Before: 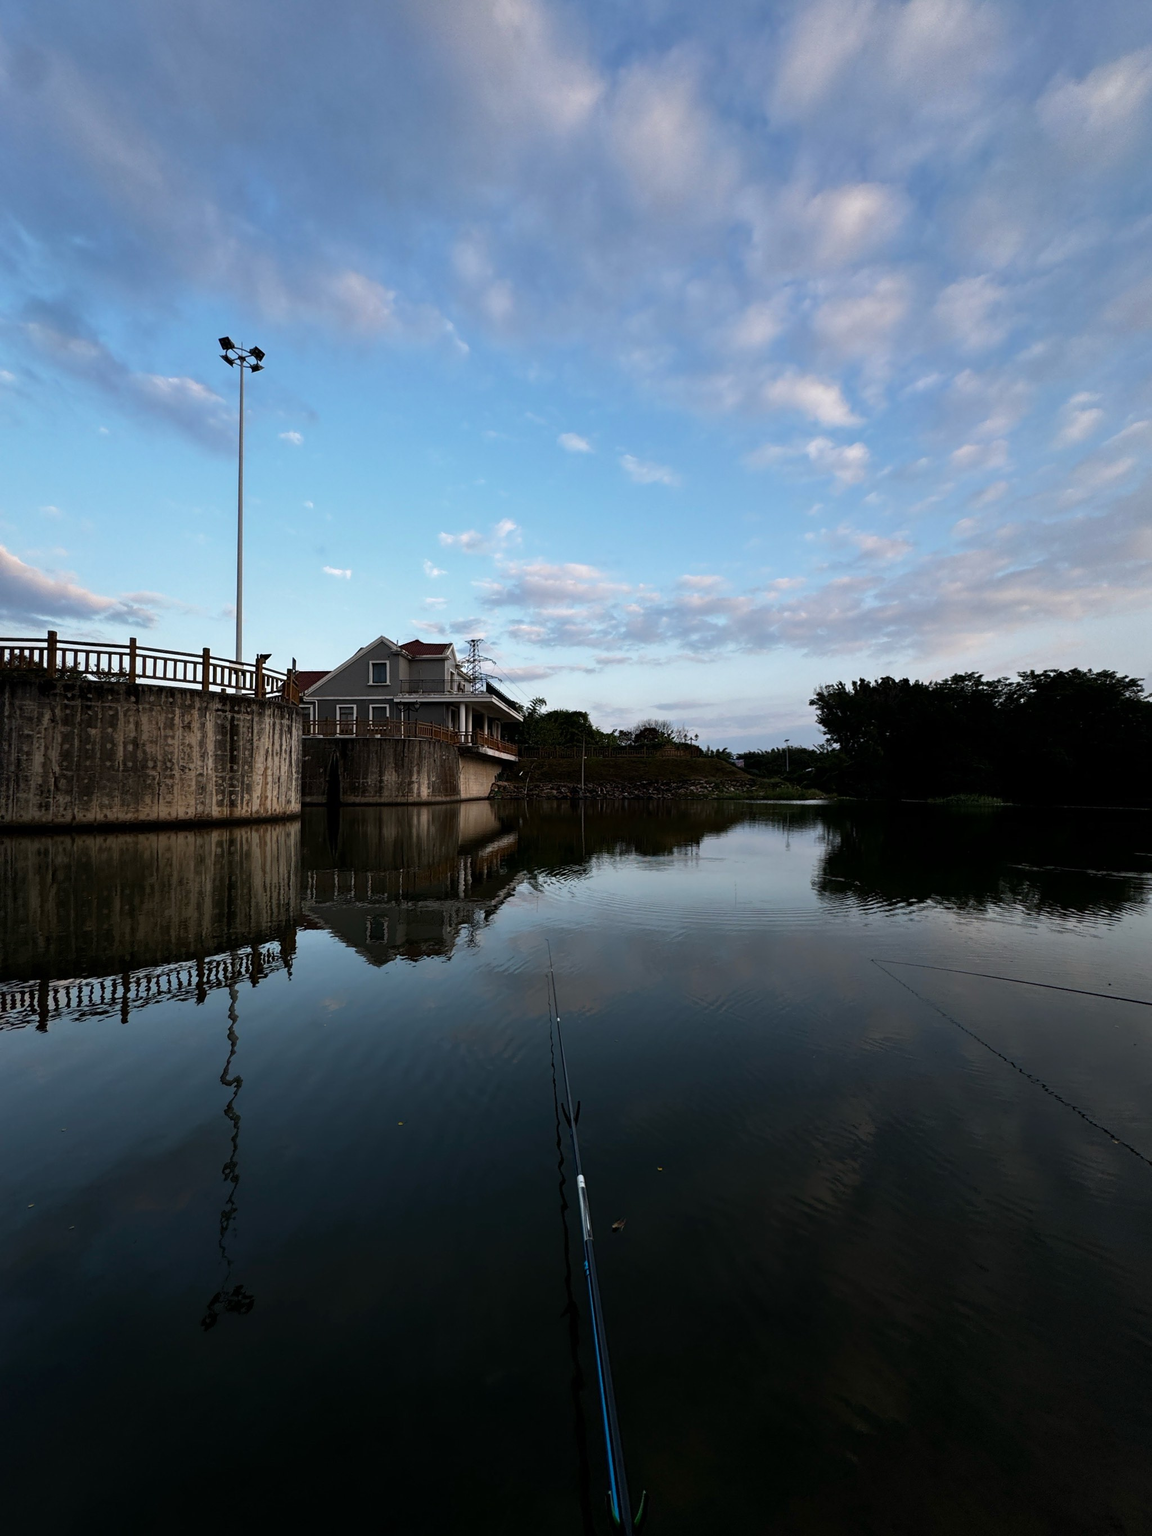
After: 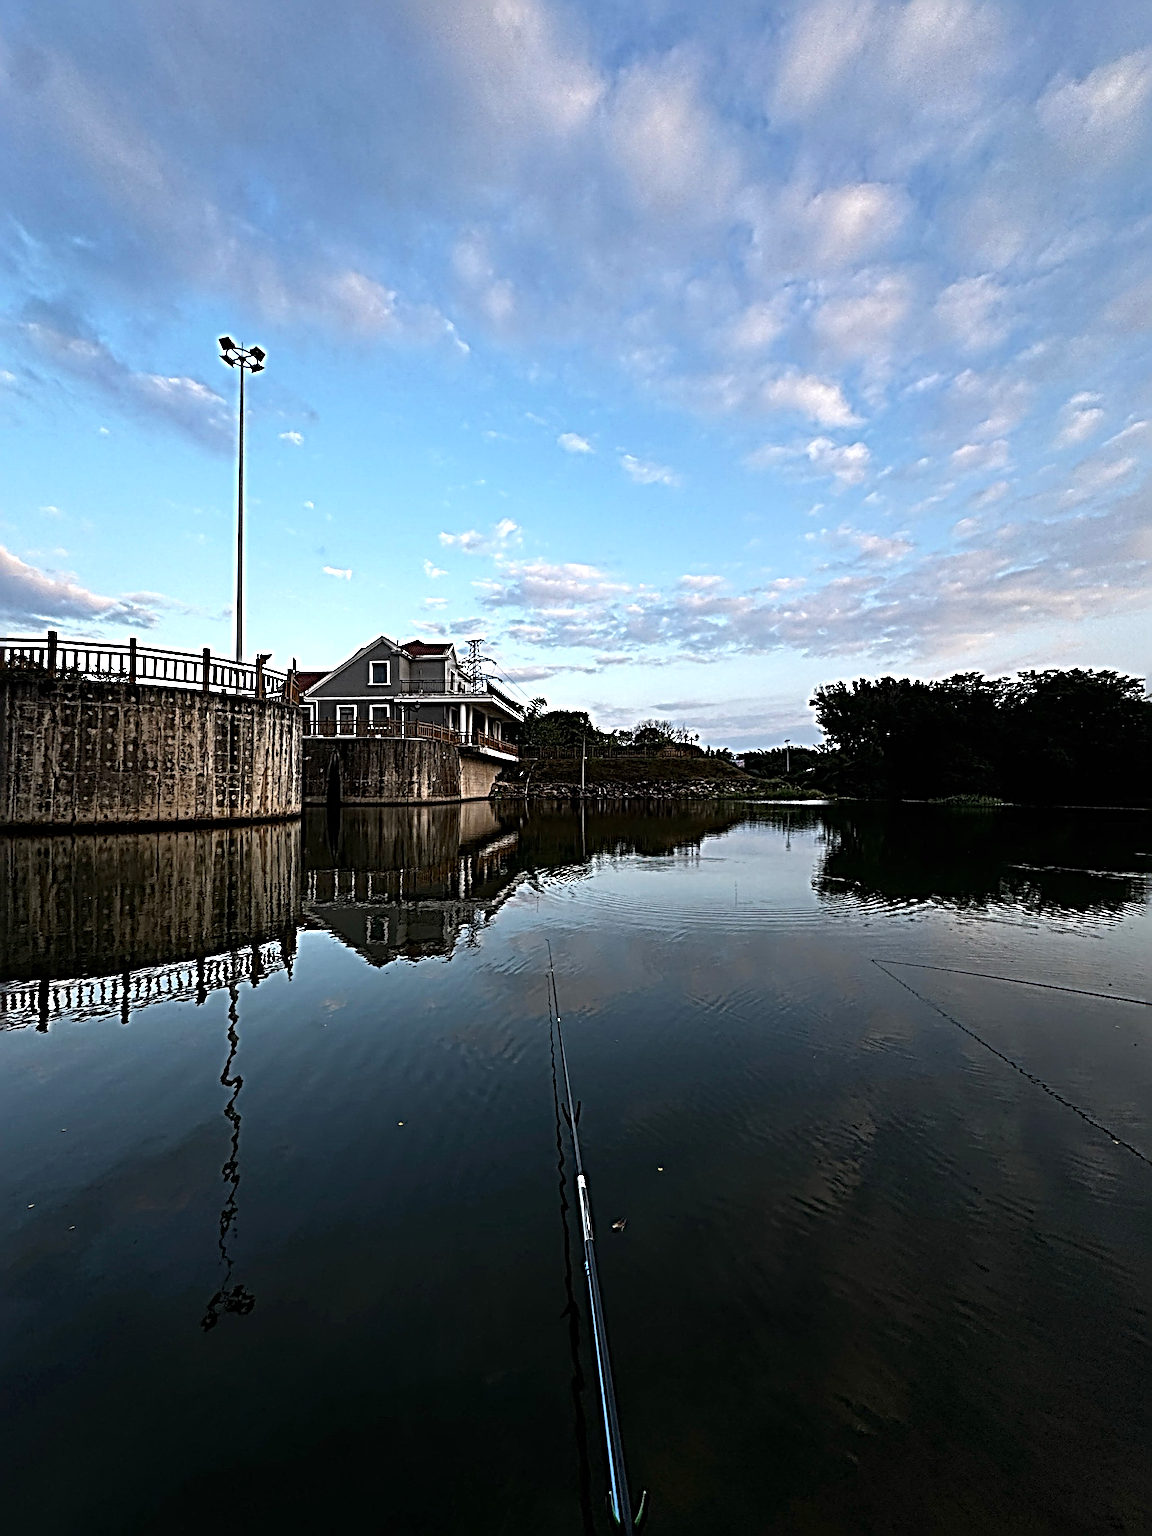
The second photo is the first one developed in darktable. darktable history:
exposure: black level correction 0, exposure 0.397 EV, compensate highlight preservation false
sharpen: radius 6.251, amount 1.783, threshold 0.241
